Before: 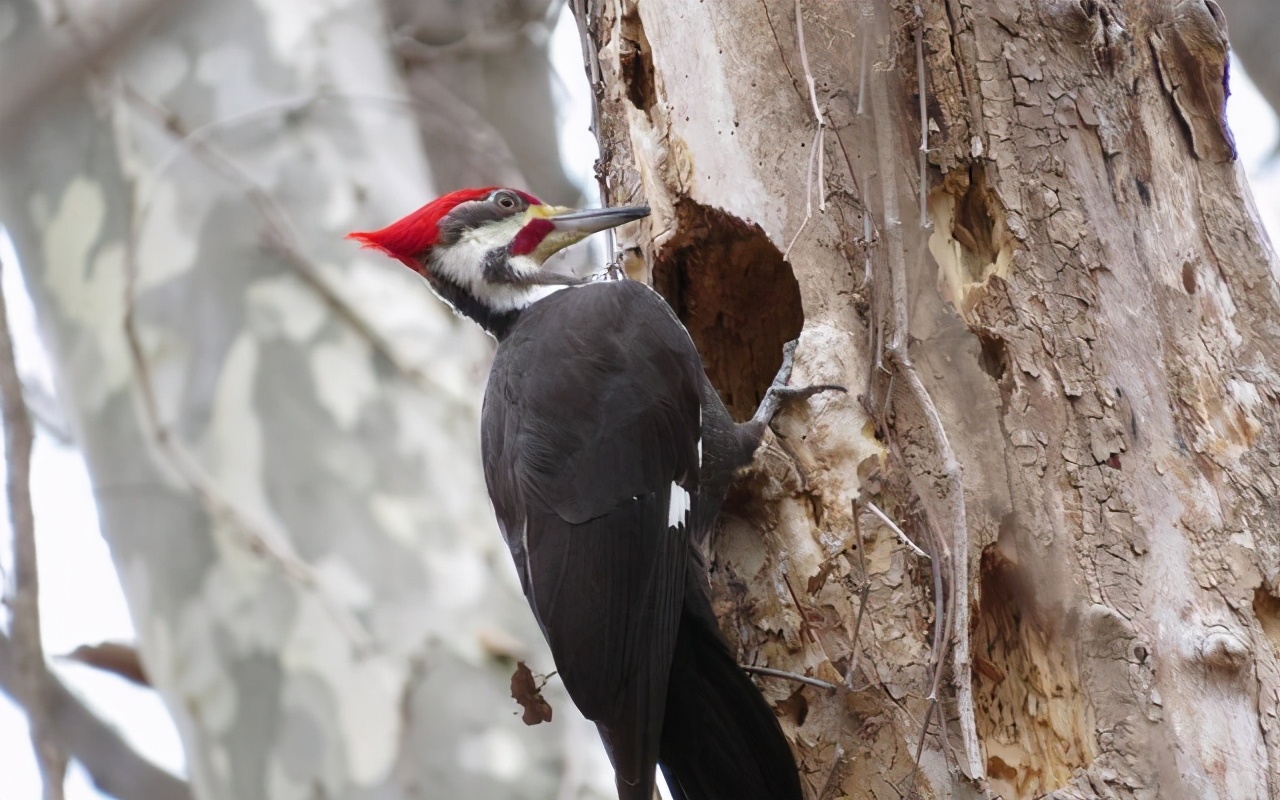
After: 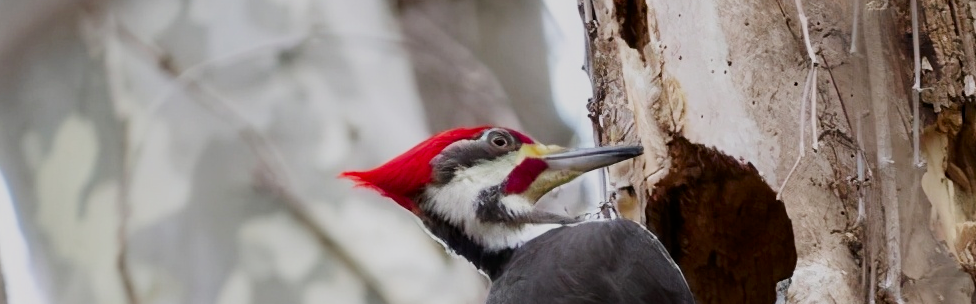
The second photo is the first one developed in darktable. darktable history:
crop: left 0.579%, top 7.627%, right 23.167%, bottom 54.275%
contrast brightness saturation: contrast 0.13, brightness -0.05, saturation 0.16
filmic rgb: black relative exposure -7.65 EV, white relative exposure 4.56 EV, hardness 3.61
